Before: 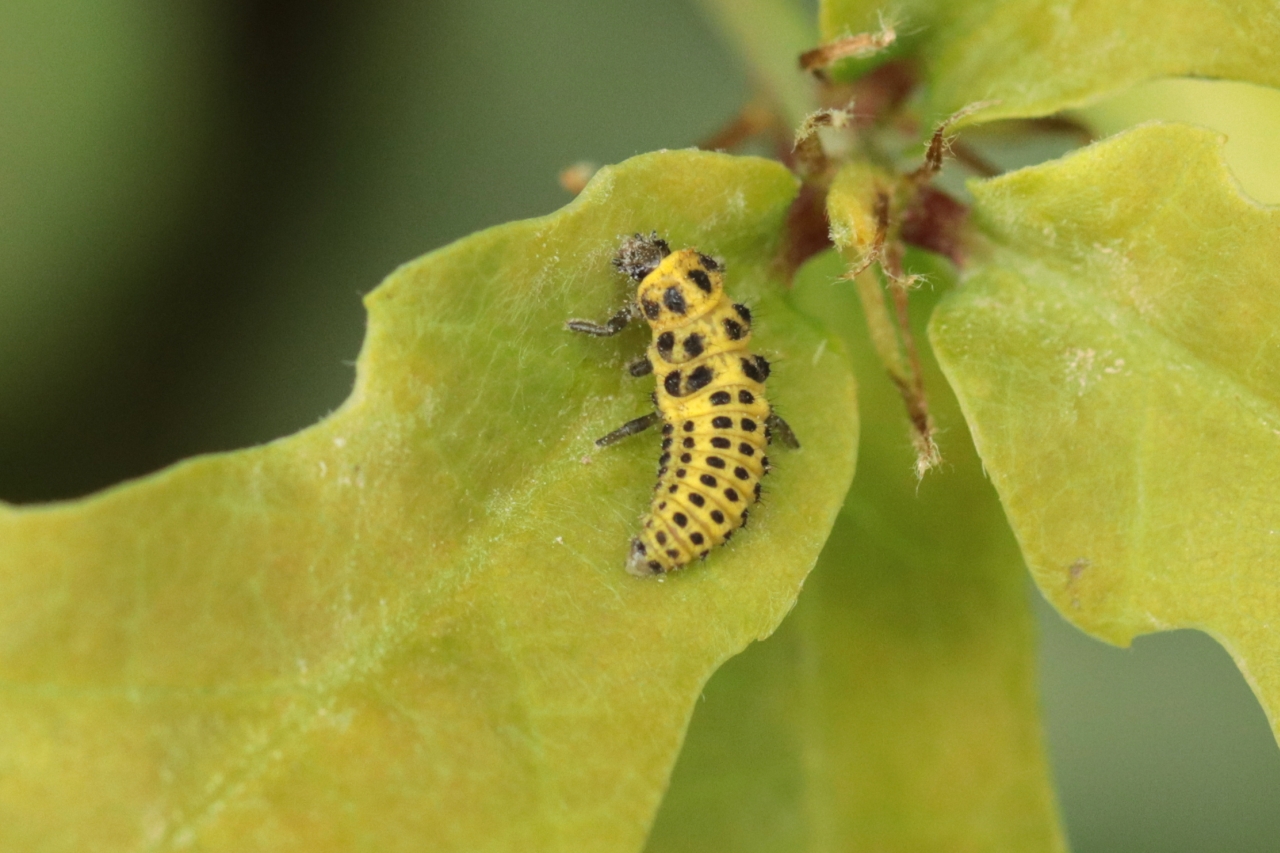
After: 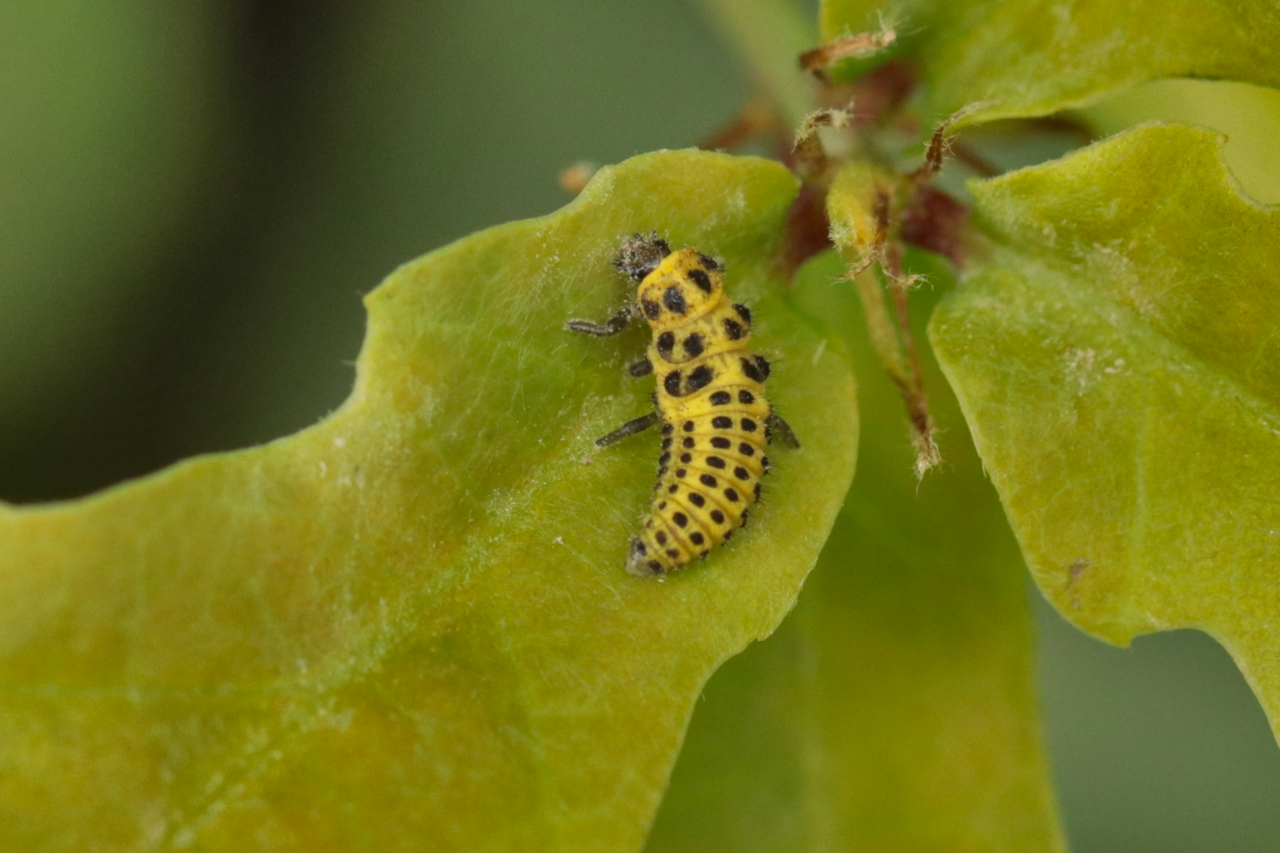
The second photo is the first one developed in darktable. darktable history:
shadows and highlights: shadows 80.62, white point adjustment -9.13, highlights -61.18, soften with gaussian
